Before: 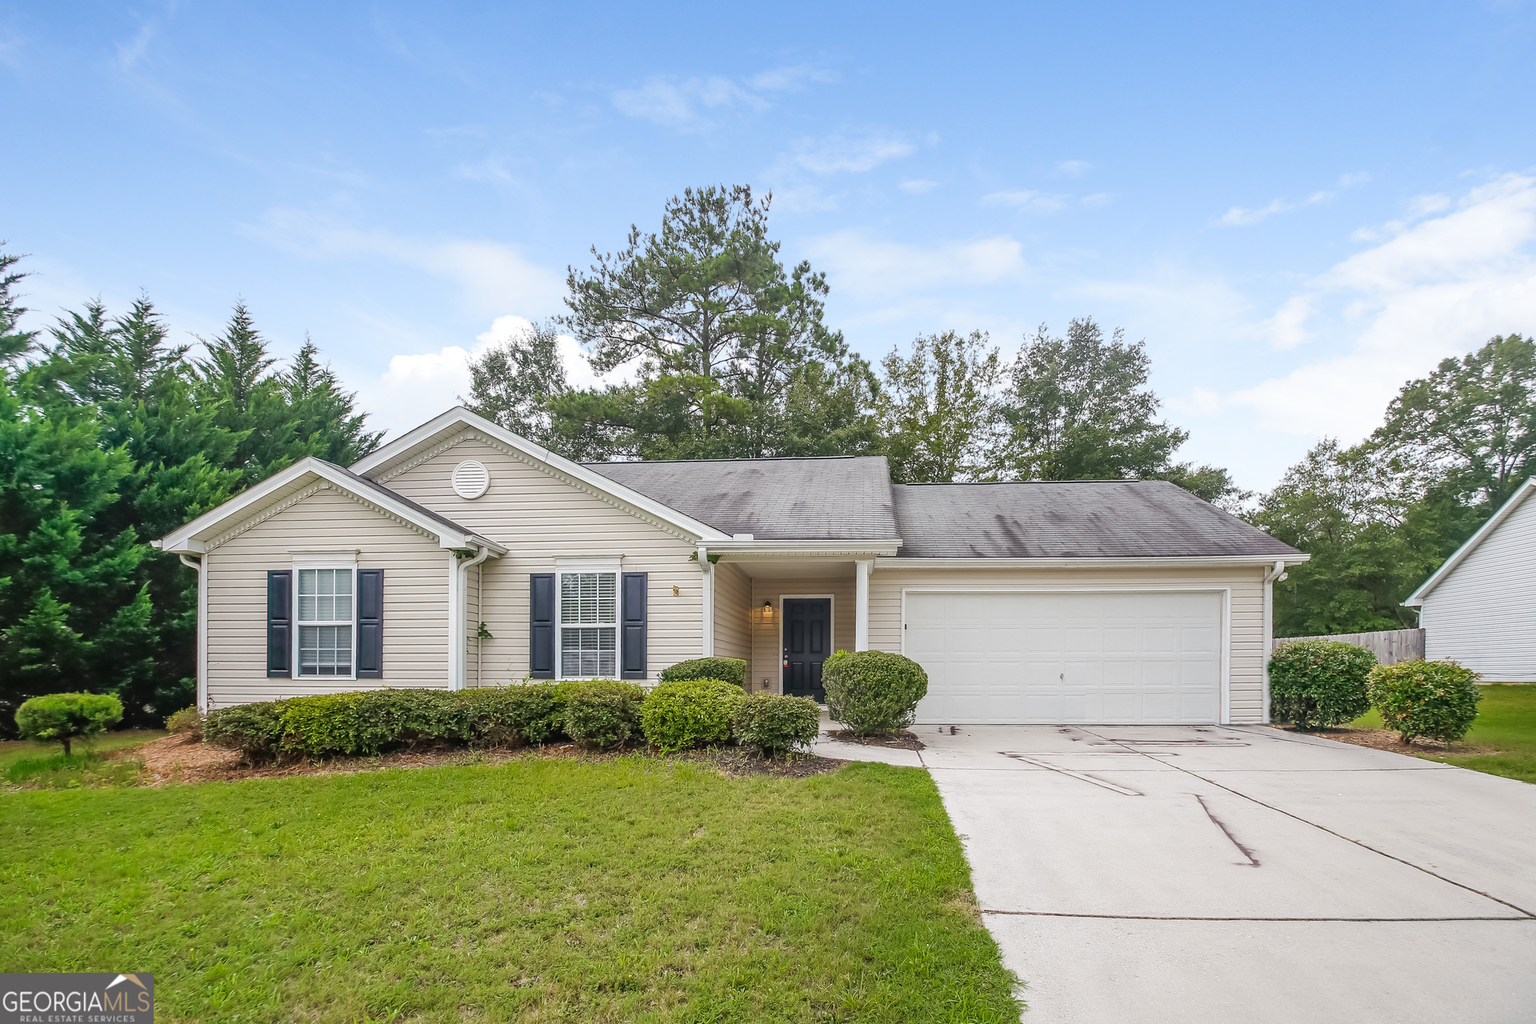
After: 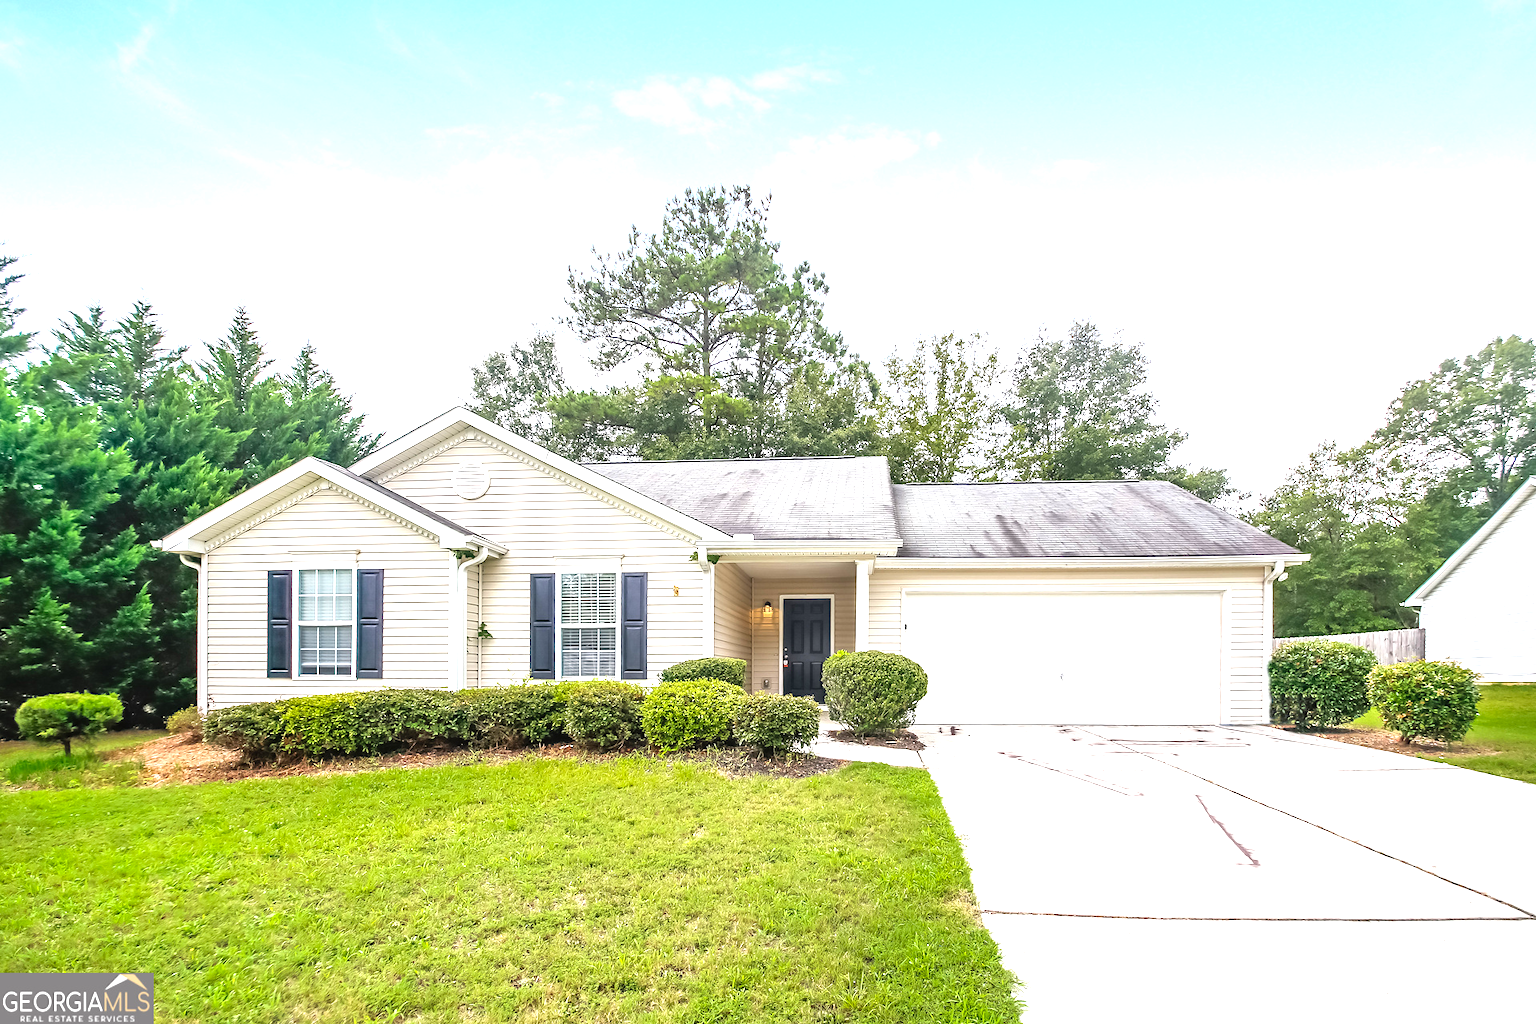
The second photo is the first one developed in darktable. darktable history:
levels: levels [0, 0.352, 0.703]
